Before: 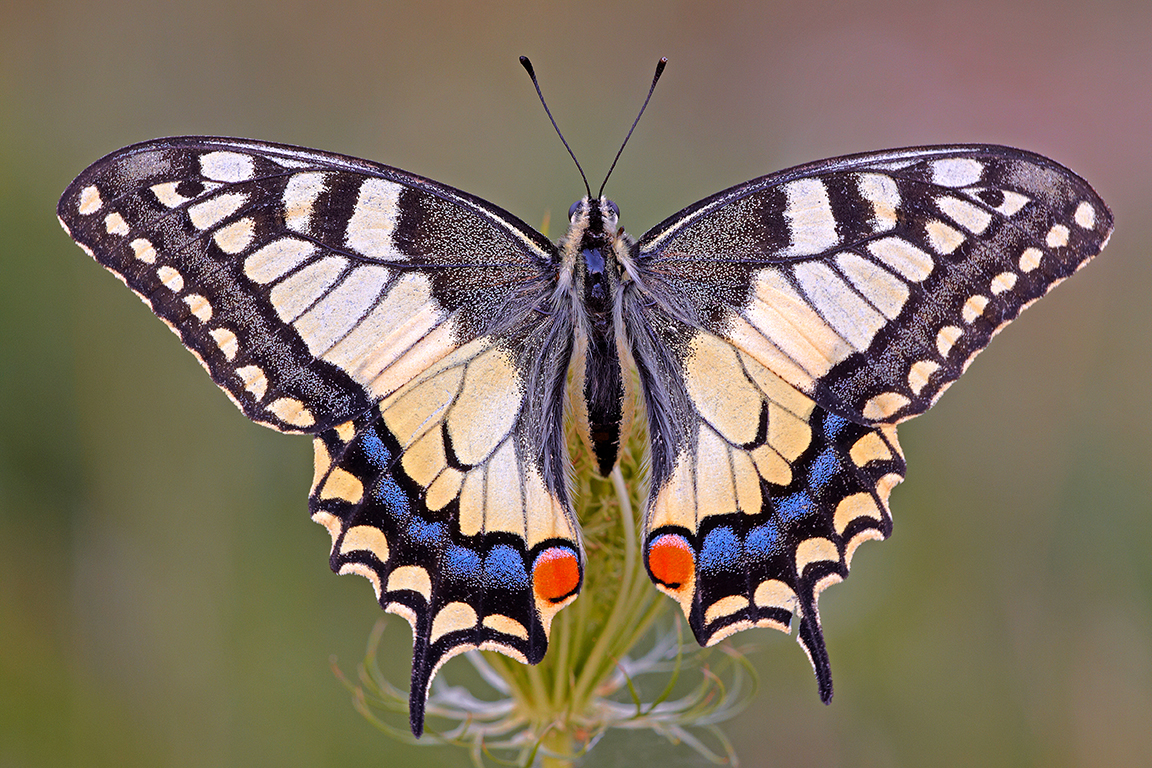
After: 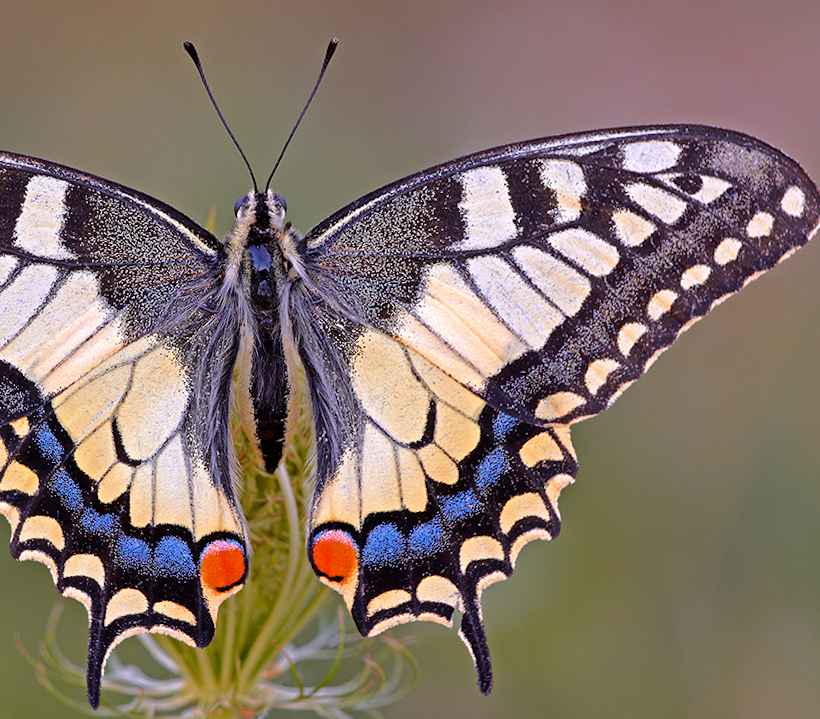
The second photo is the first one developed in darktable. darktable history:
crop and rotate: left 24.6%
rotate and perspective: rotation 0.062°, lens shift (vertical) 0.115, lens shift (horizontal) -0.133, crop left 0.047, crop right 0.94, crop top 0.061, crop bottom 0.94
